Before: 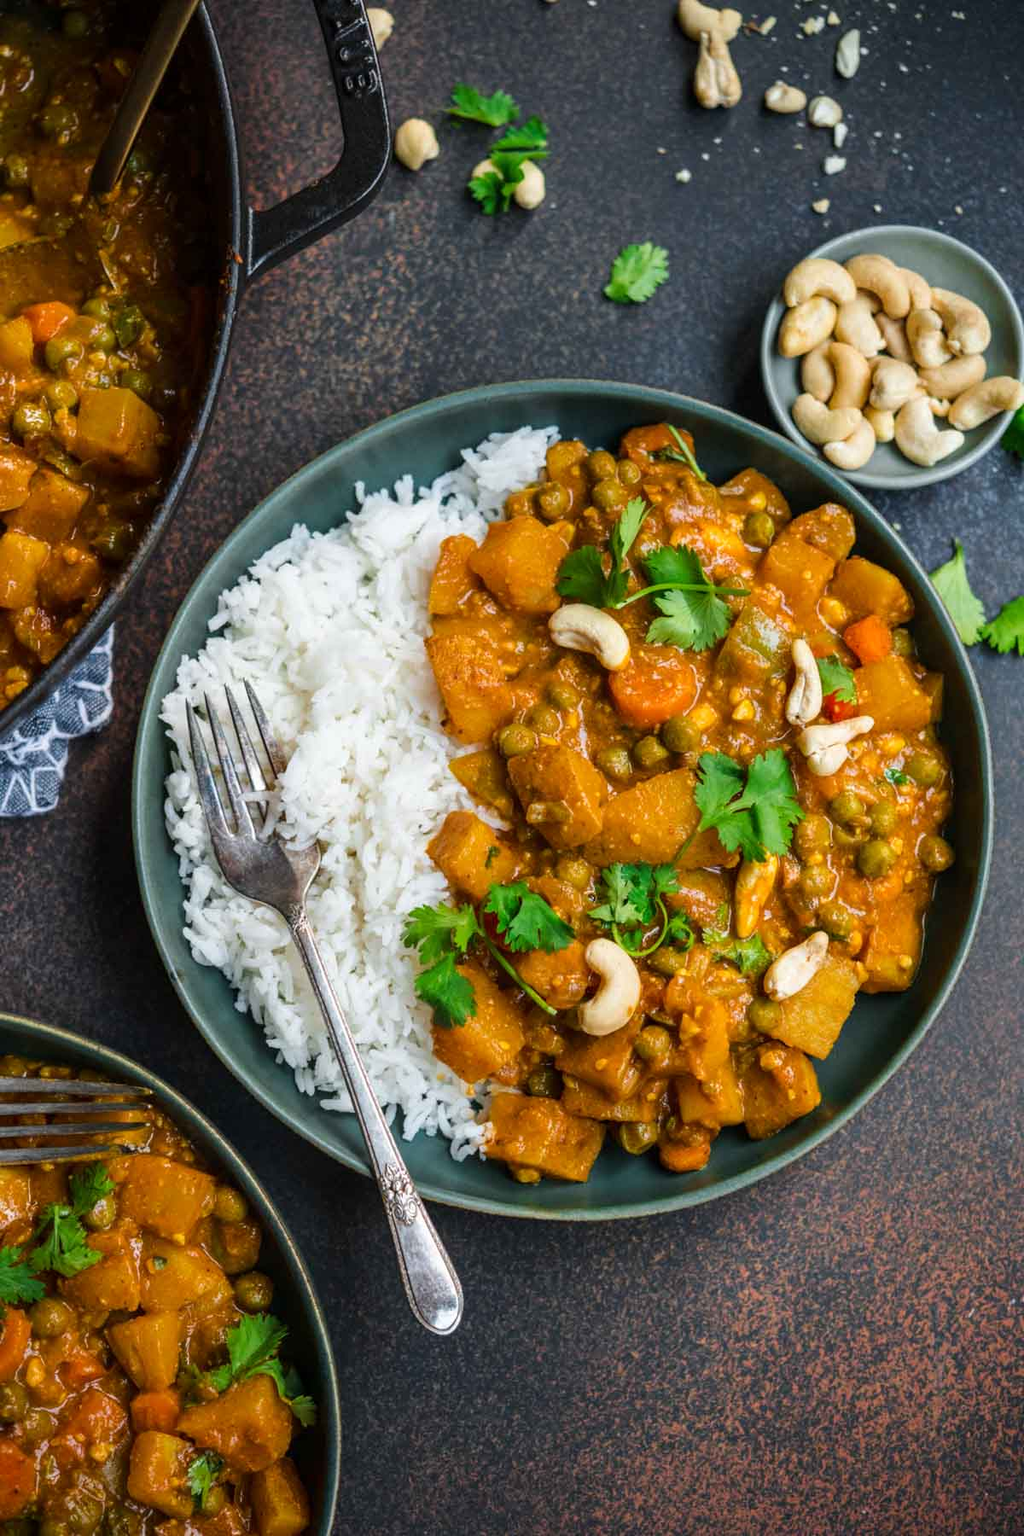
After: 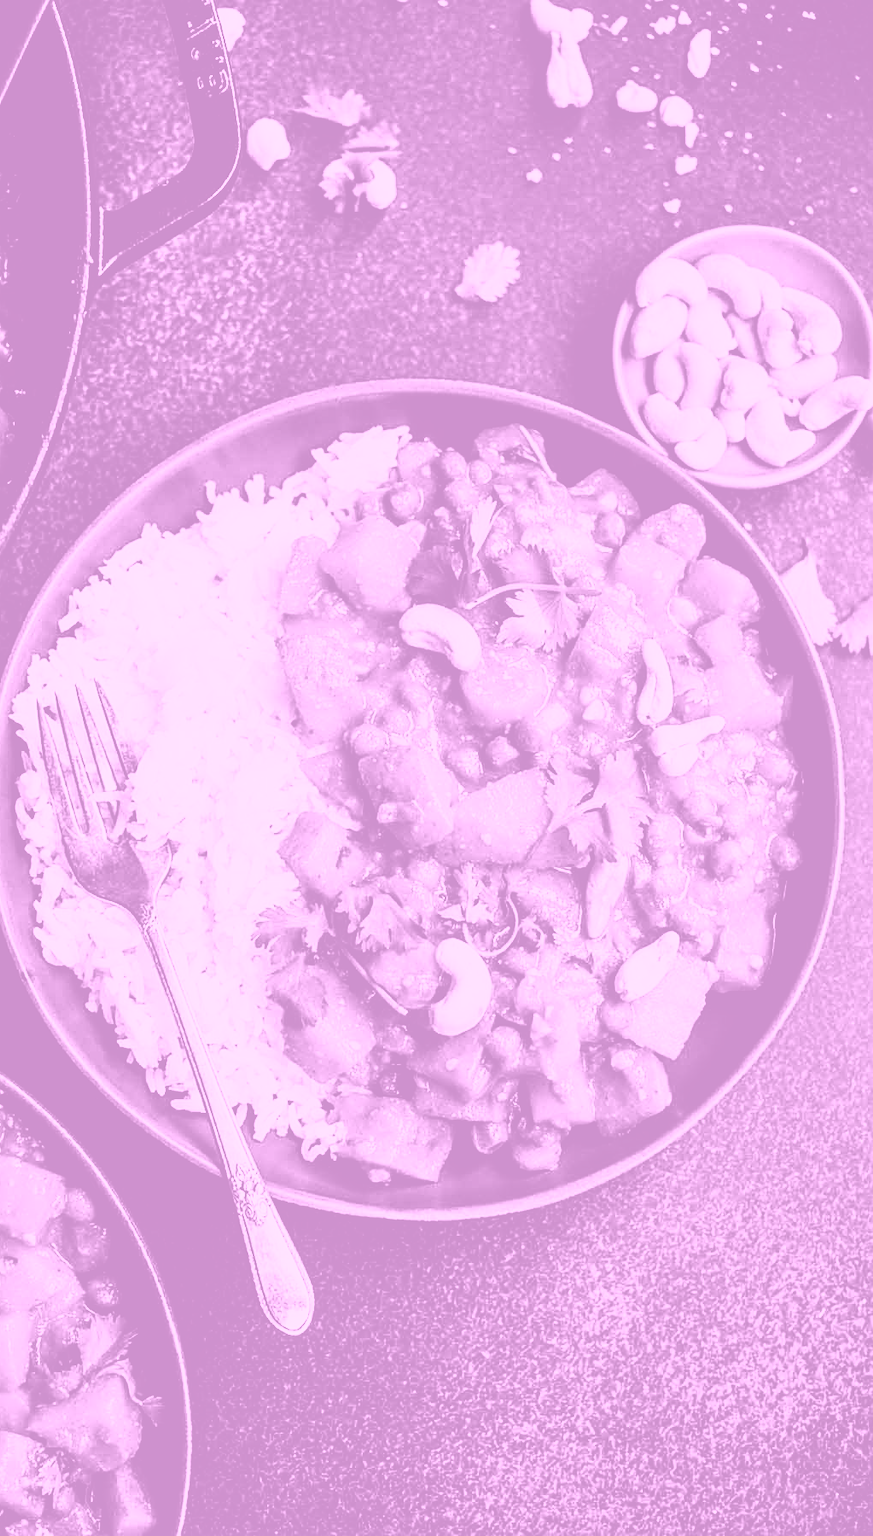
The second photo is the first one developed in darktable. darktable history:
sharpen: on, module defaults
exposure: exposure -0.072 EV, compensate highlight preservation false
filmic rgb: black relative exposure -4 EV, white relative exposure 3 EV, hardness 3.02, contrast 1.5
crop and rotate: left 14.584%
shadows and highlights: soften with gaussian
colorize: hue 331.2°, saturation 69%, source mix 30.28%, lightness 69.02%, version 1
contrast brightness saturation: contrast 0.24, brightness 0.09
